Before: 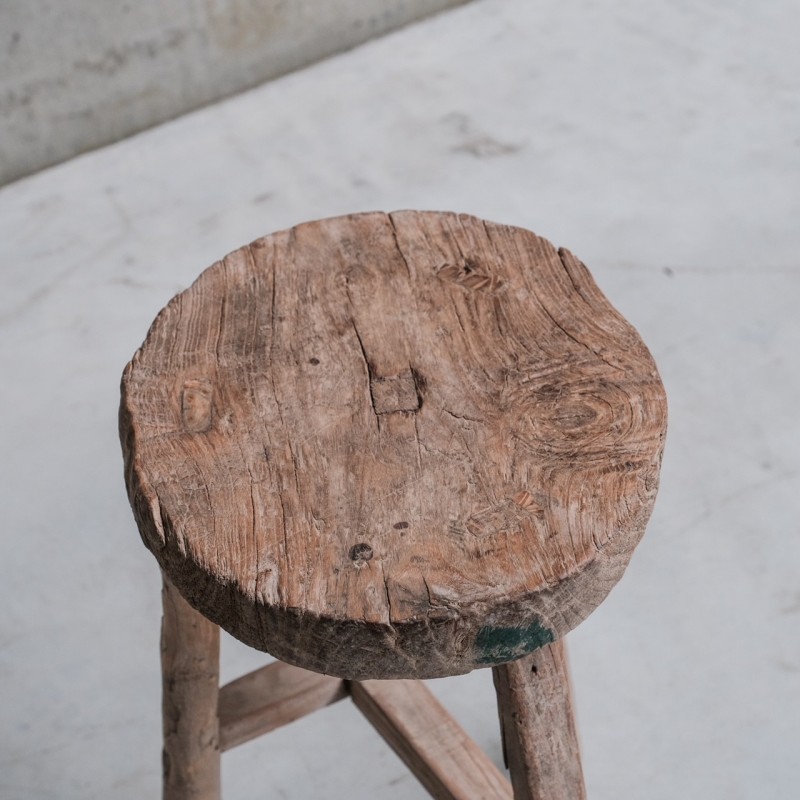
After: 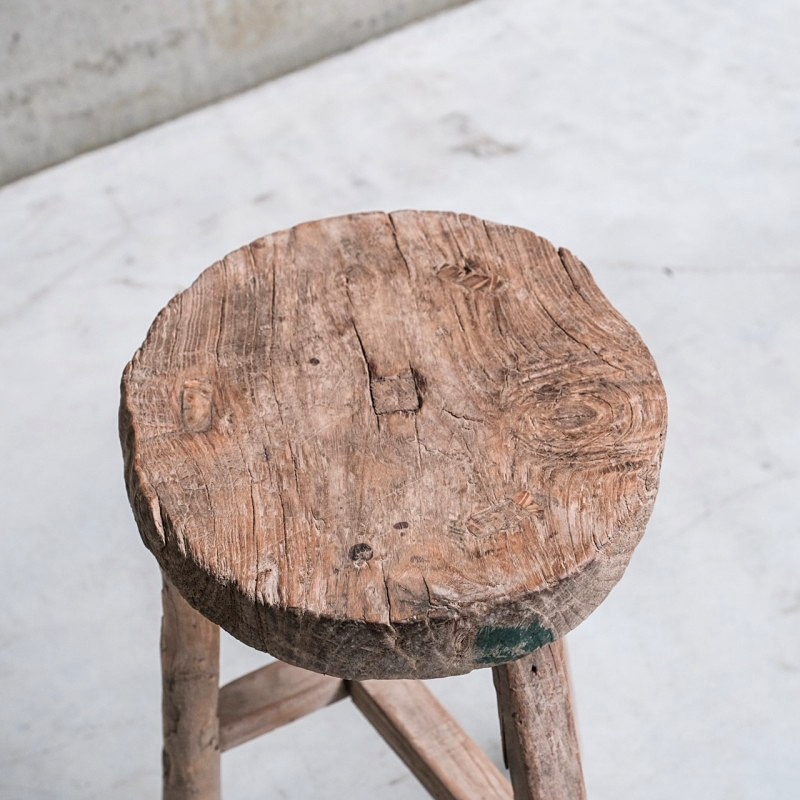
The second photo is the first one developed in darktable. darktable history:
exposure: black level correction 0, exposure 0.5 EV, compensate highlight preservation false
sharpen: amount 0.201
